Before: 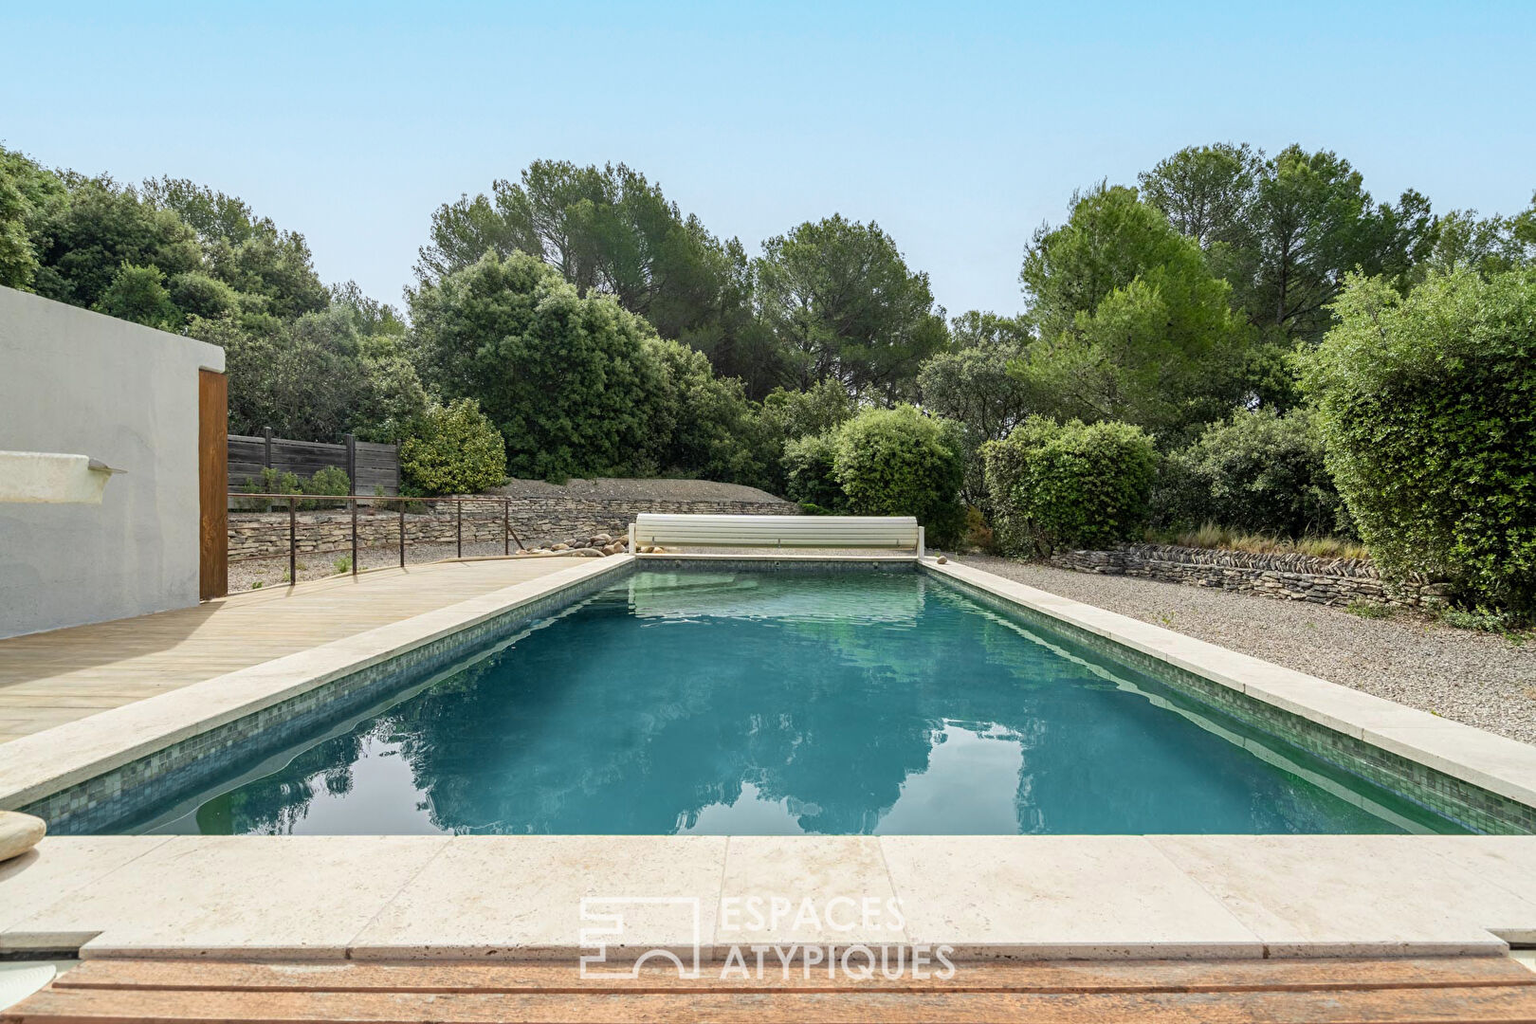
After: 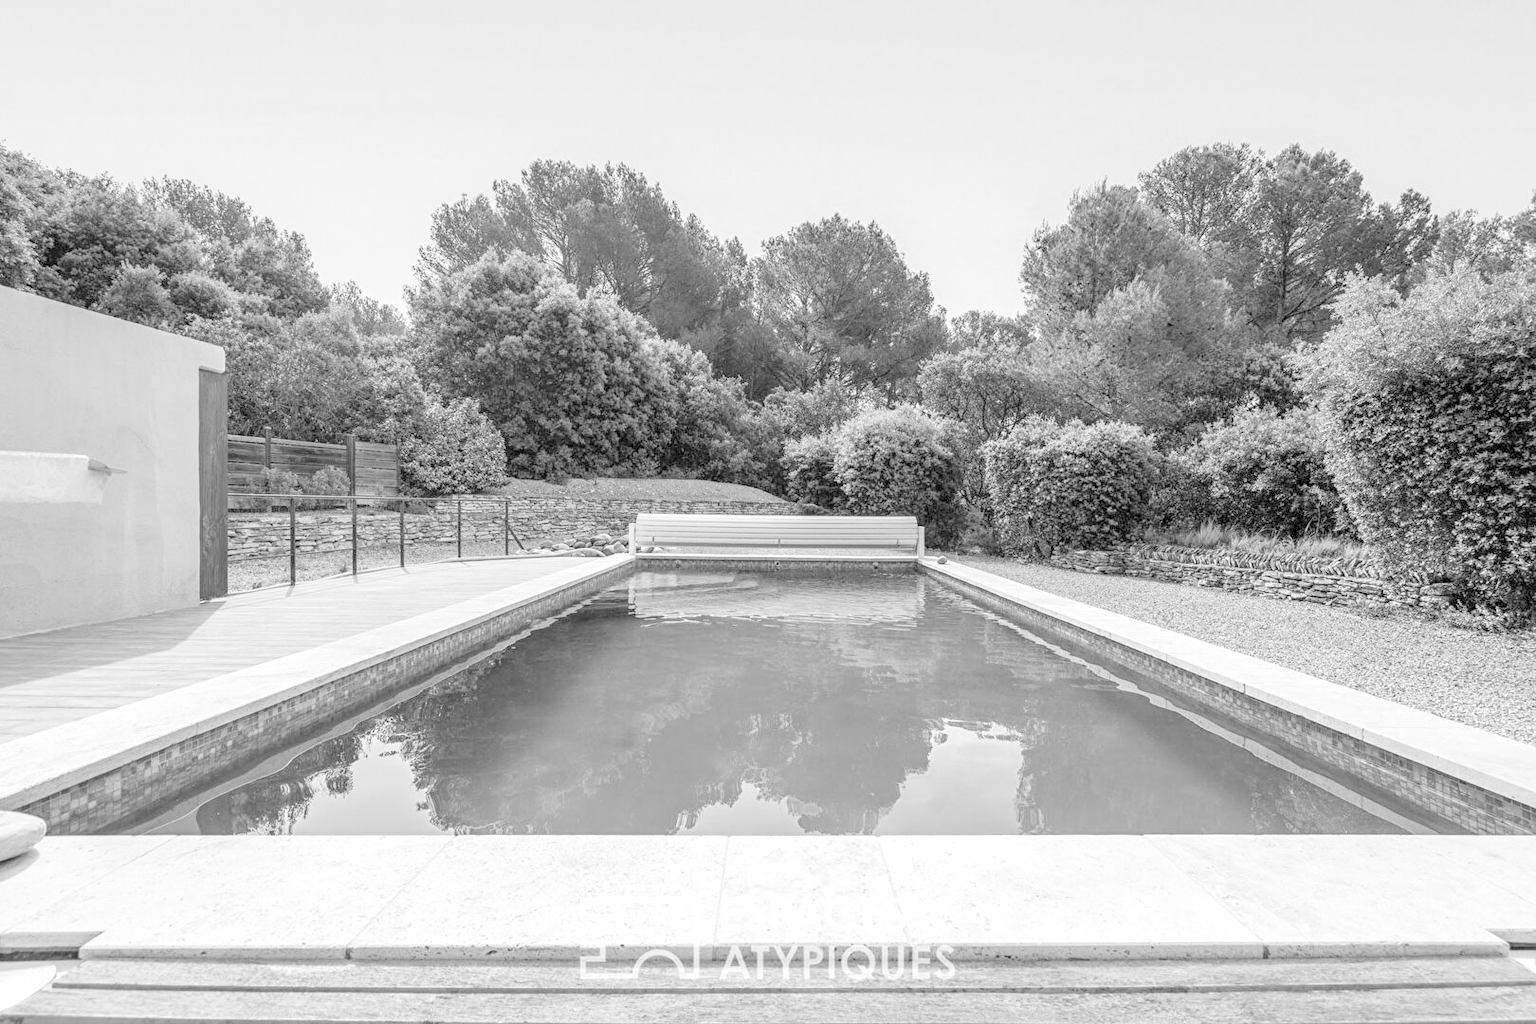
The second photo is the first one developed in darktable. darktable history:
global tonemap: drago (0.7, 100)
exposure: black level correction 0, exposure 2 EV, compensate highlight preservation false
color correction: highlights a* 9.03, highlights b* 8.71, shadows a* 40, shadows b* 40, saturation 0.8
local contrast: highlights 55%, shadows 52%, detail 130%, midtone range 0.452
monochrome: on, module defaults
